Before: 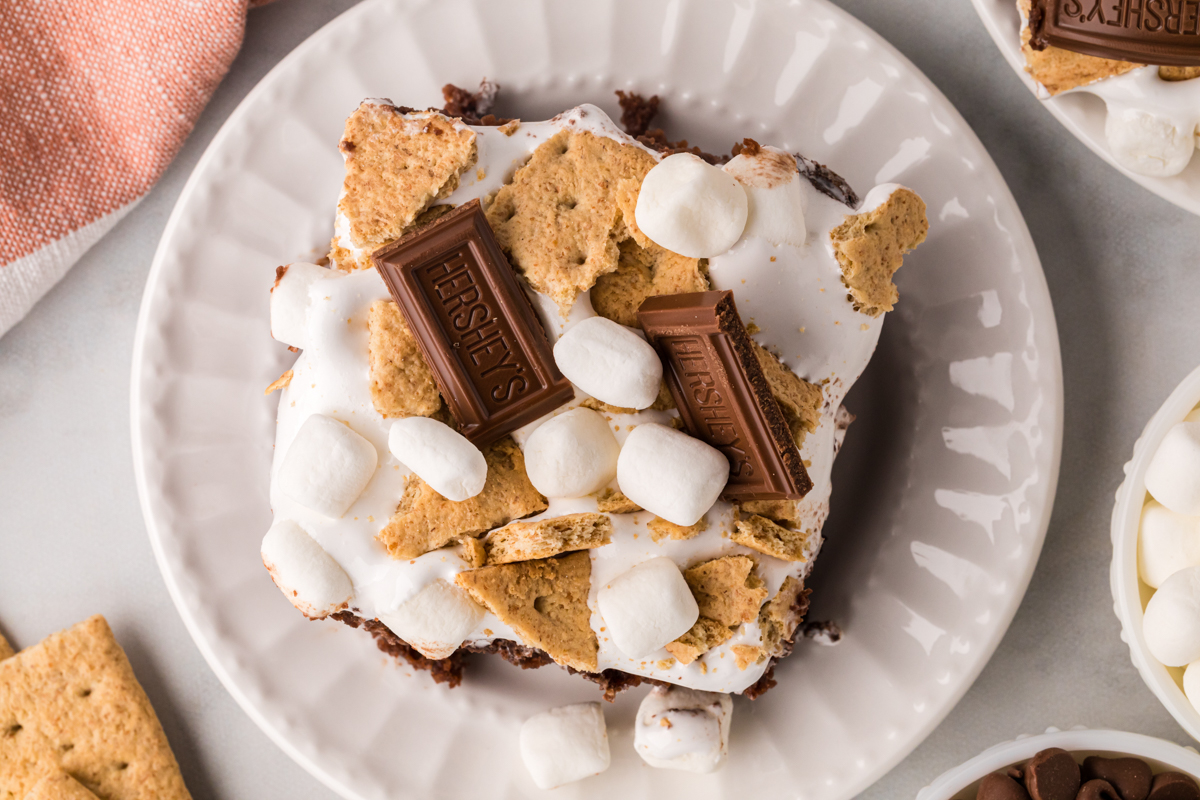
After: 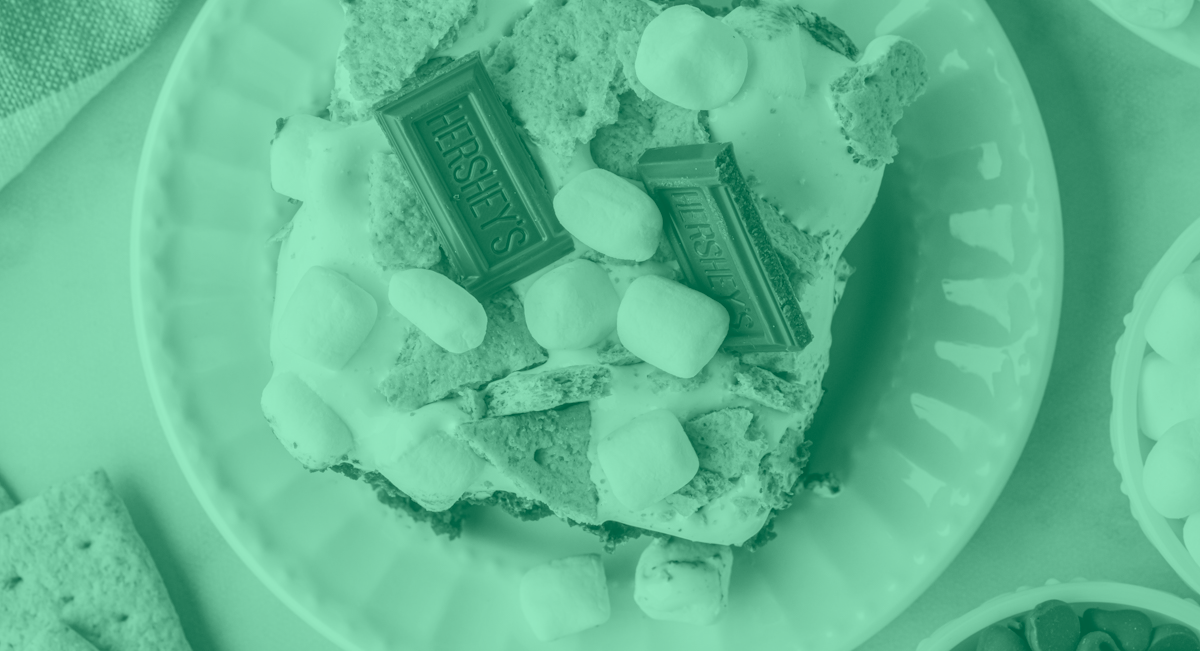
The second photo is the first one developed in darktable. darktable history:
crop and rotate: top 18.507%
local contrast: on, module defaults
colorize: hue 147.6°, saturation 65%, lightness 21.64%
